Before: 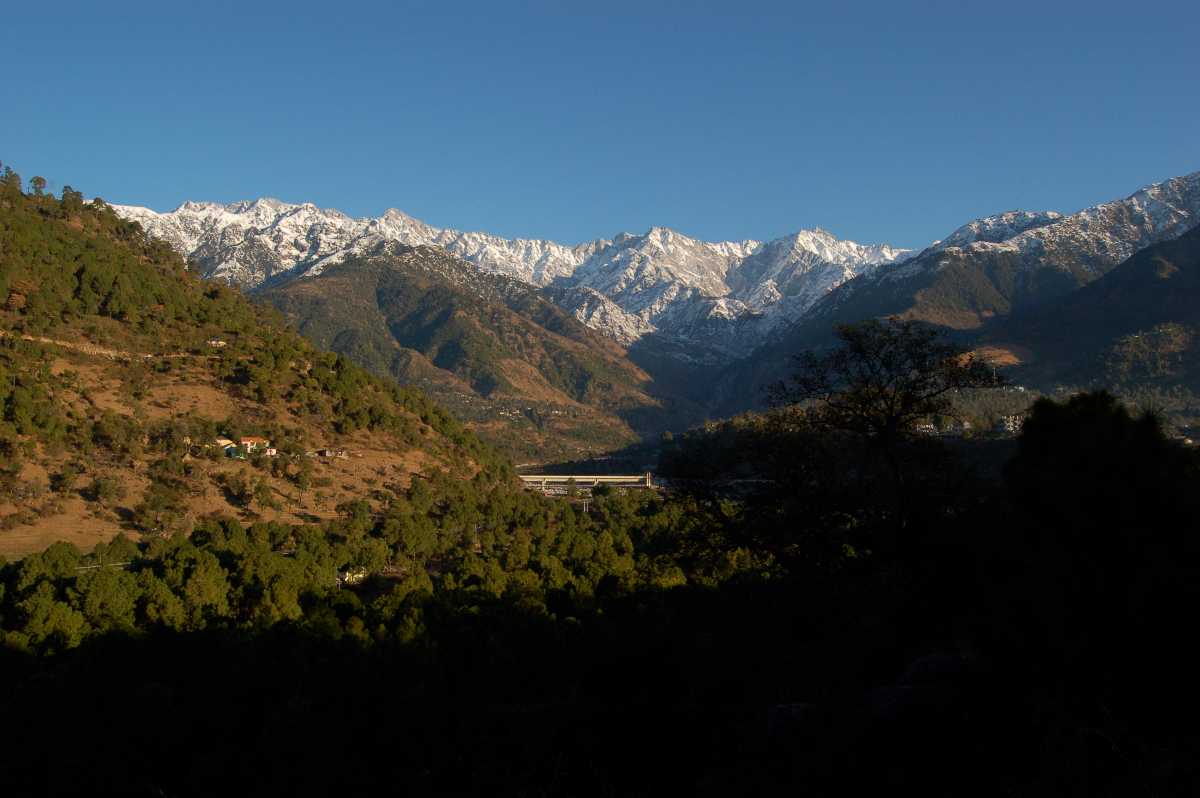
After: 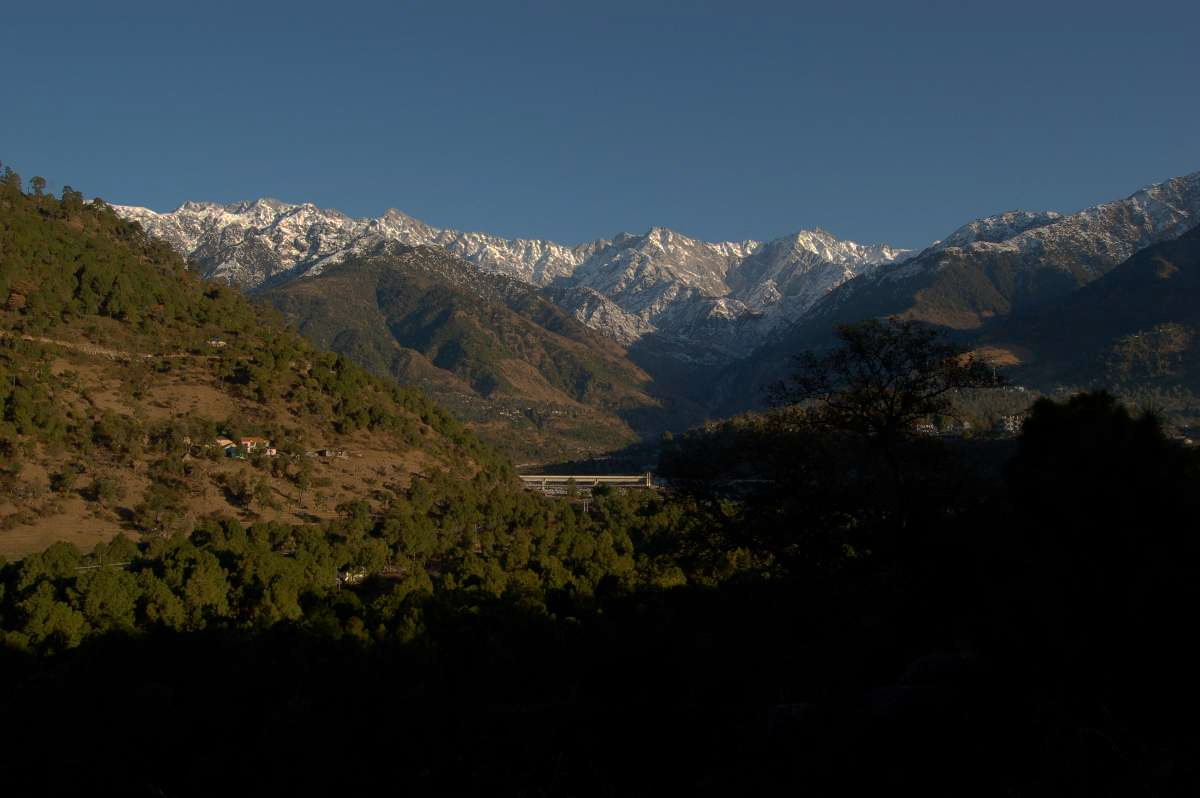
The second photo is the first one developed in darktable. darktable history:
exposure: compensate exposure bias true, compensate highlight preservation false
base curve: curves: ch0 [(0, 0) (0.826, 0.587) (1, 1)], preserve colors none
